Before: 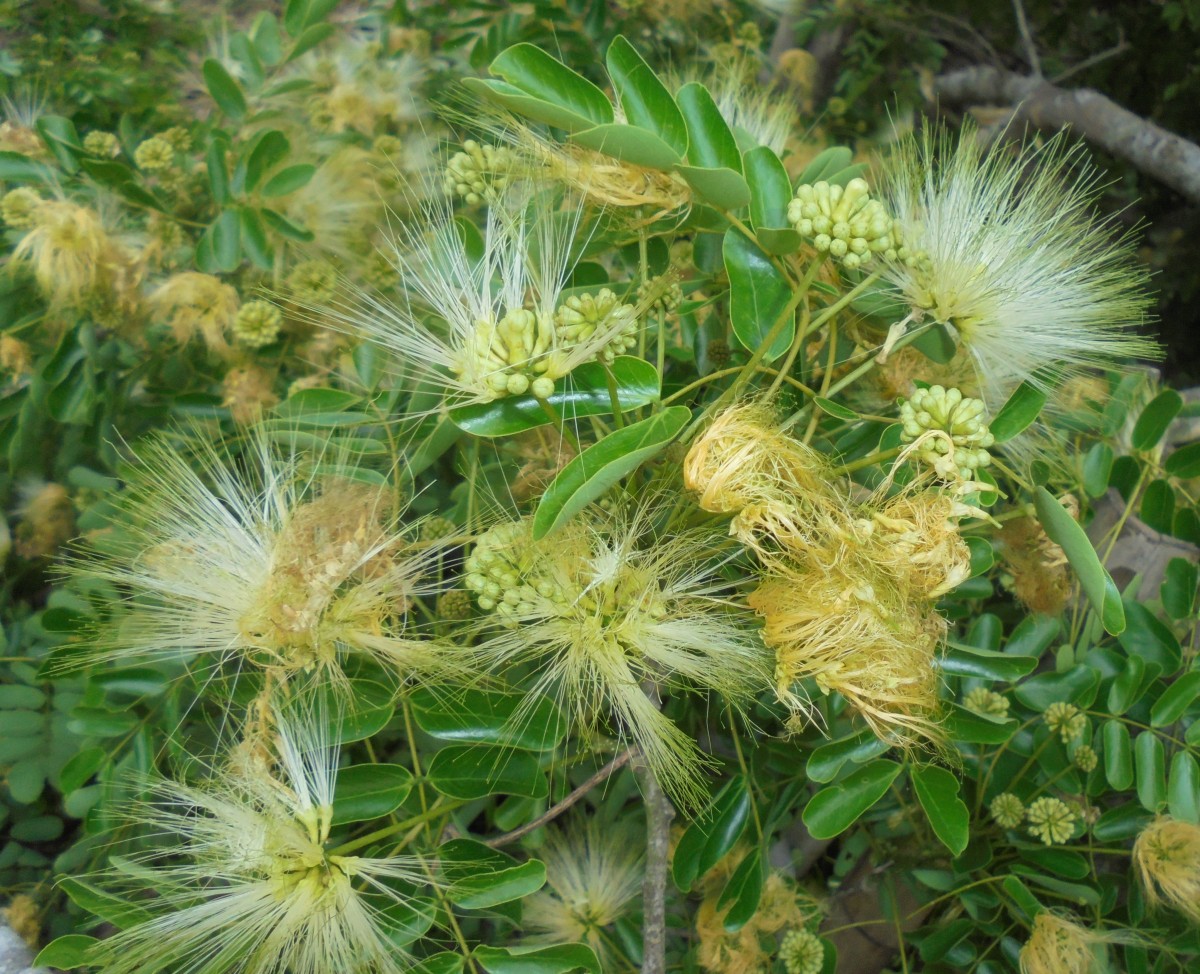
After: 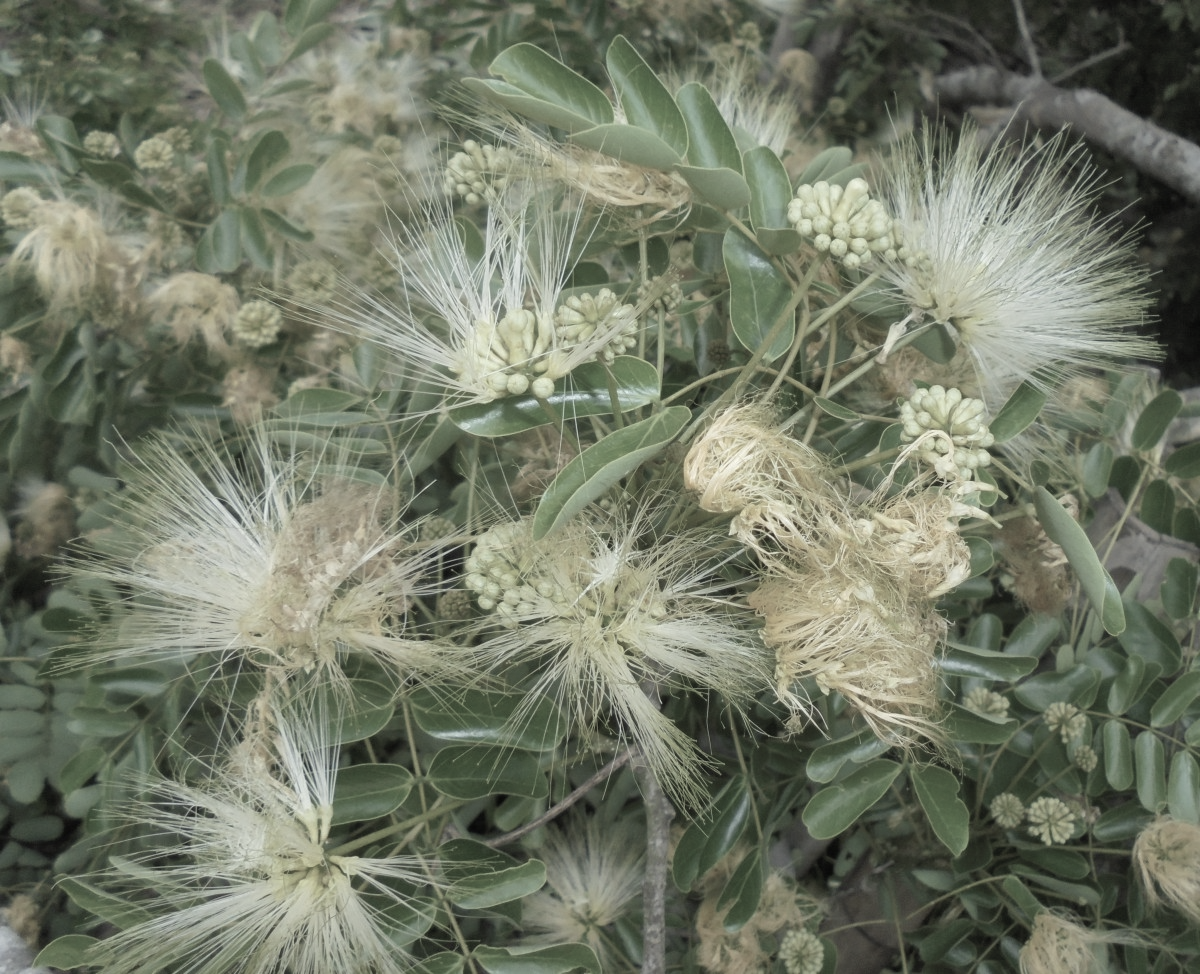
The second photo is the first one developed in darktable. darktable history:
shadows and highlights: shadows 37.54, highlights -26.75, soften with gaussian
color correction: highlights b* -0.03, saturation 0.317
